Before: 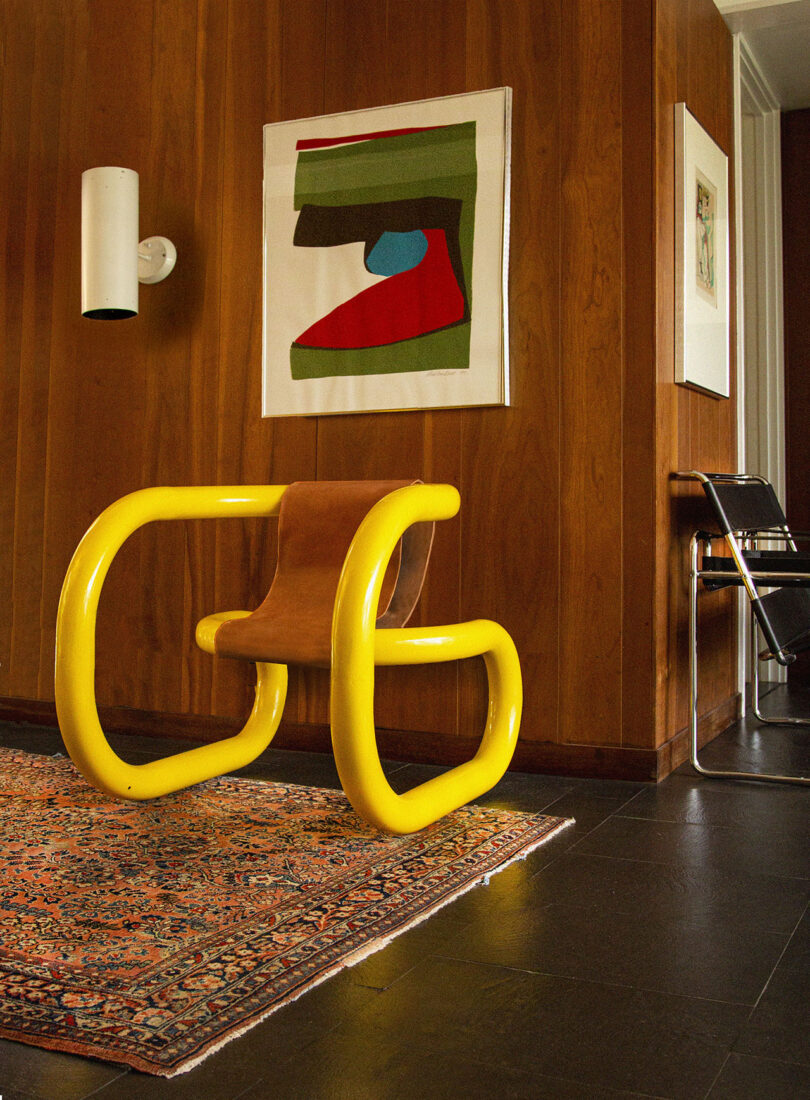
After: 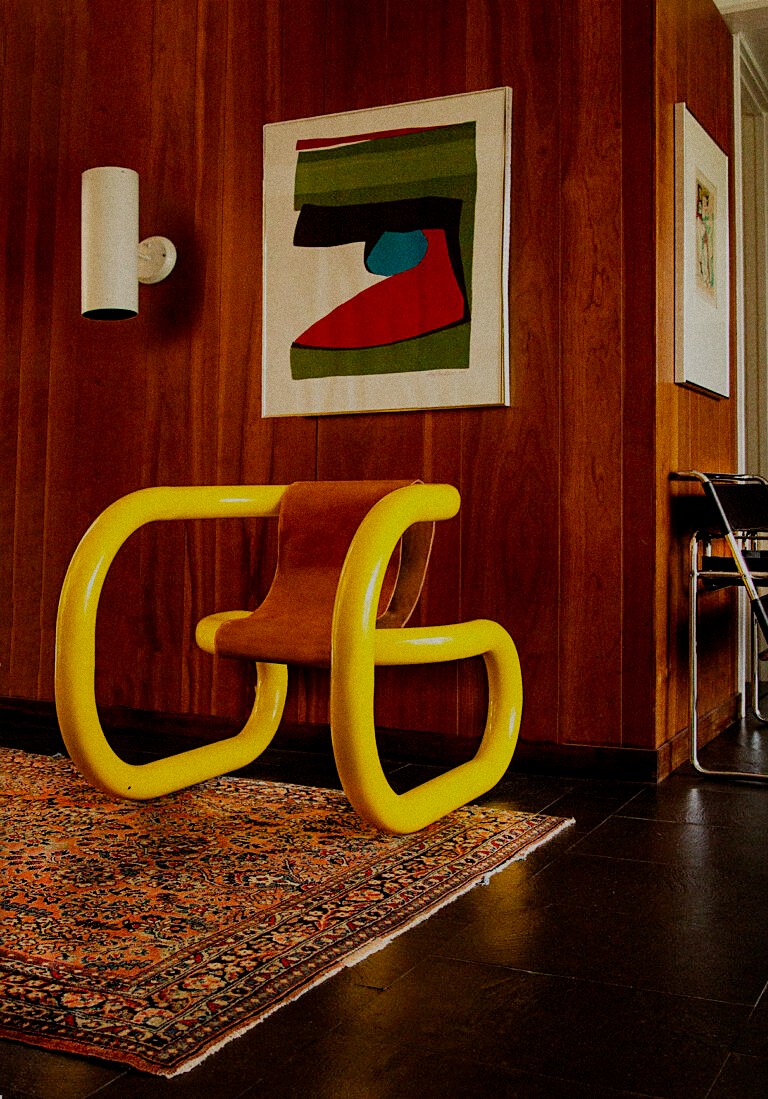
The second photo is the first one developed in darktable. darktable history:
shadows and highlights: shadows 10, white point adjustment 1, highlights -40
filmic rgb: middle gray luminance 29%, black relative exposure -10.3 EV, white relative exposure 5.5 EV, threshold 6 EV, target black luminance 0%, hardness 3.95, latitude 2.04%, contrast 1.132, highlights saturation mix 5%, shadows ↔ highlights balance 15.11%, add noise in highlights 0, preserve chrominance no, color science v3 (2019), use custom middle-gray values true, iterations of high-quality reconstruction 0, contrast in highlights soft, enable highlight reconstruction true
grain: coarseness 22.88 ISO
crop and rotate: right 5.167%
sharpen: radius 1.864, amount 0.398, threshold 1.271
